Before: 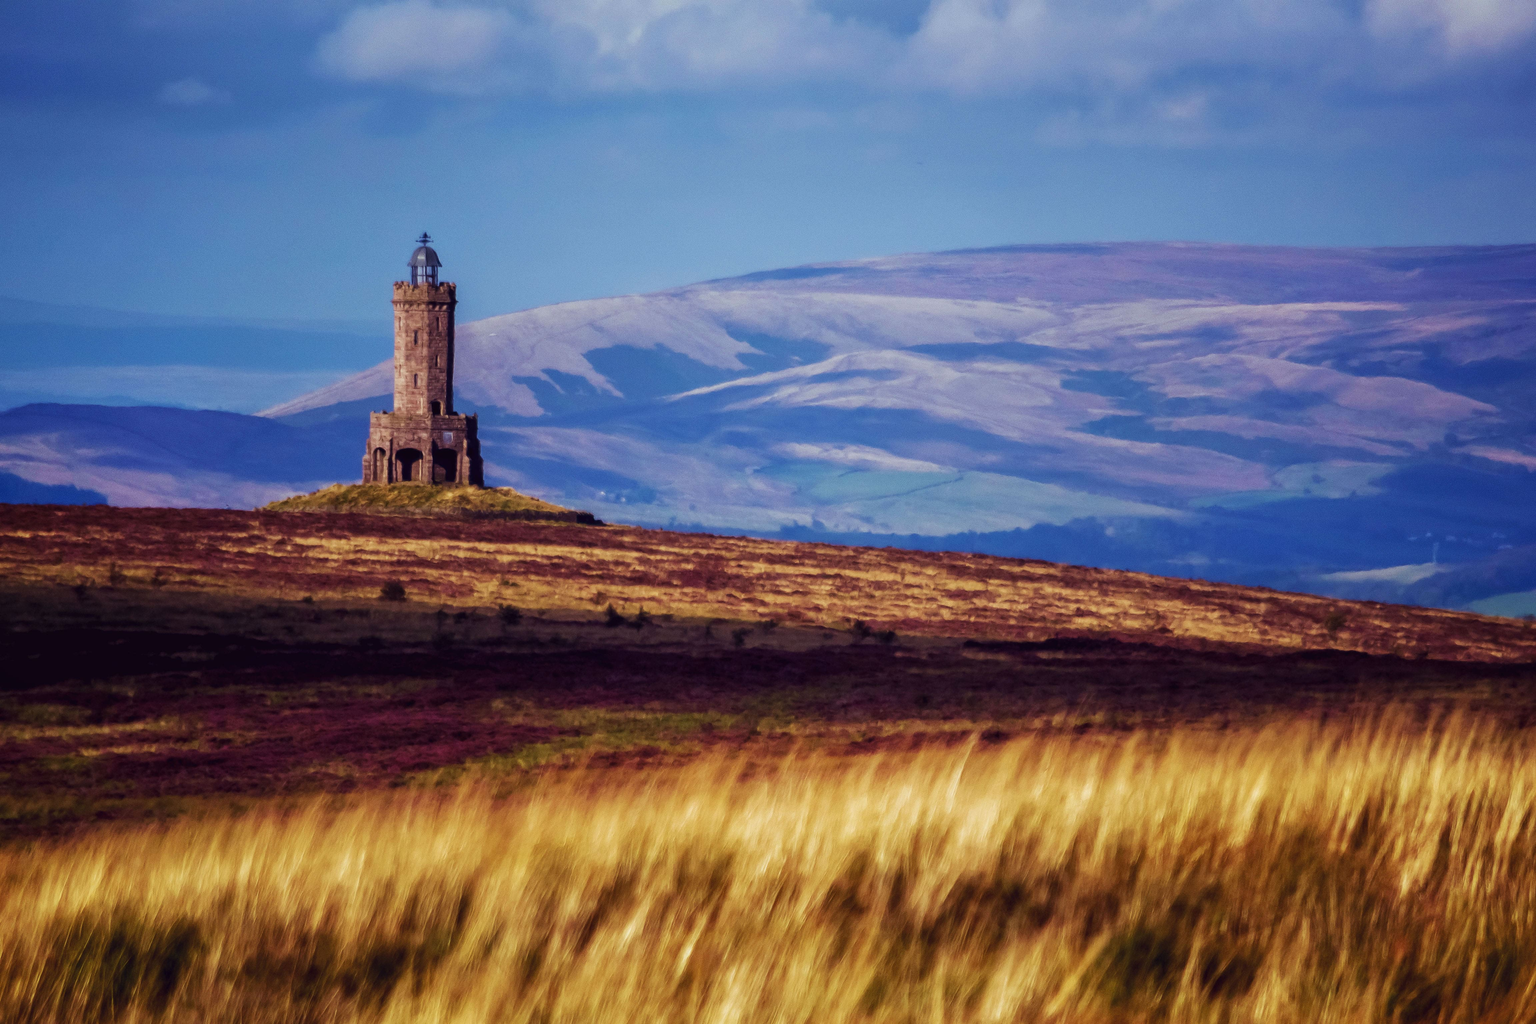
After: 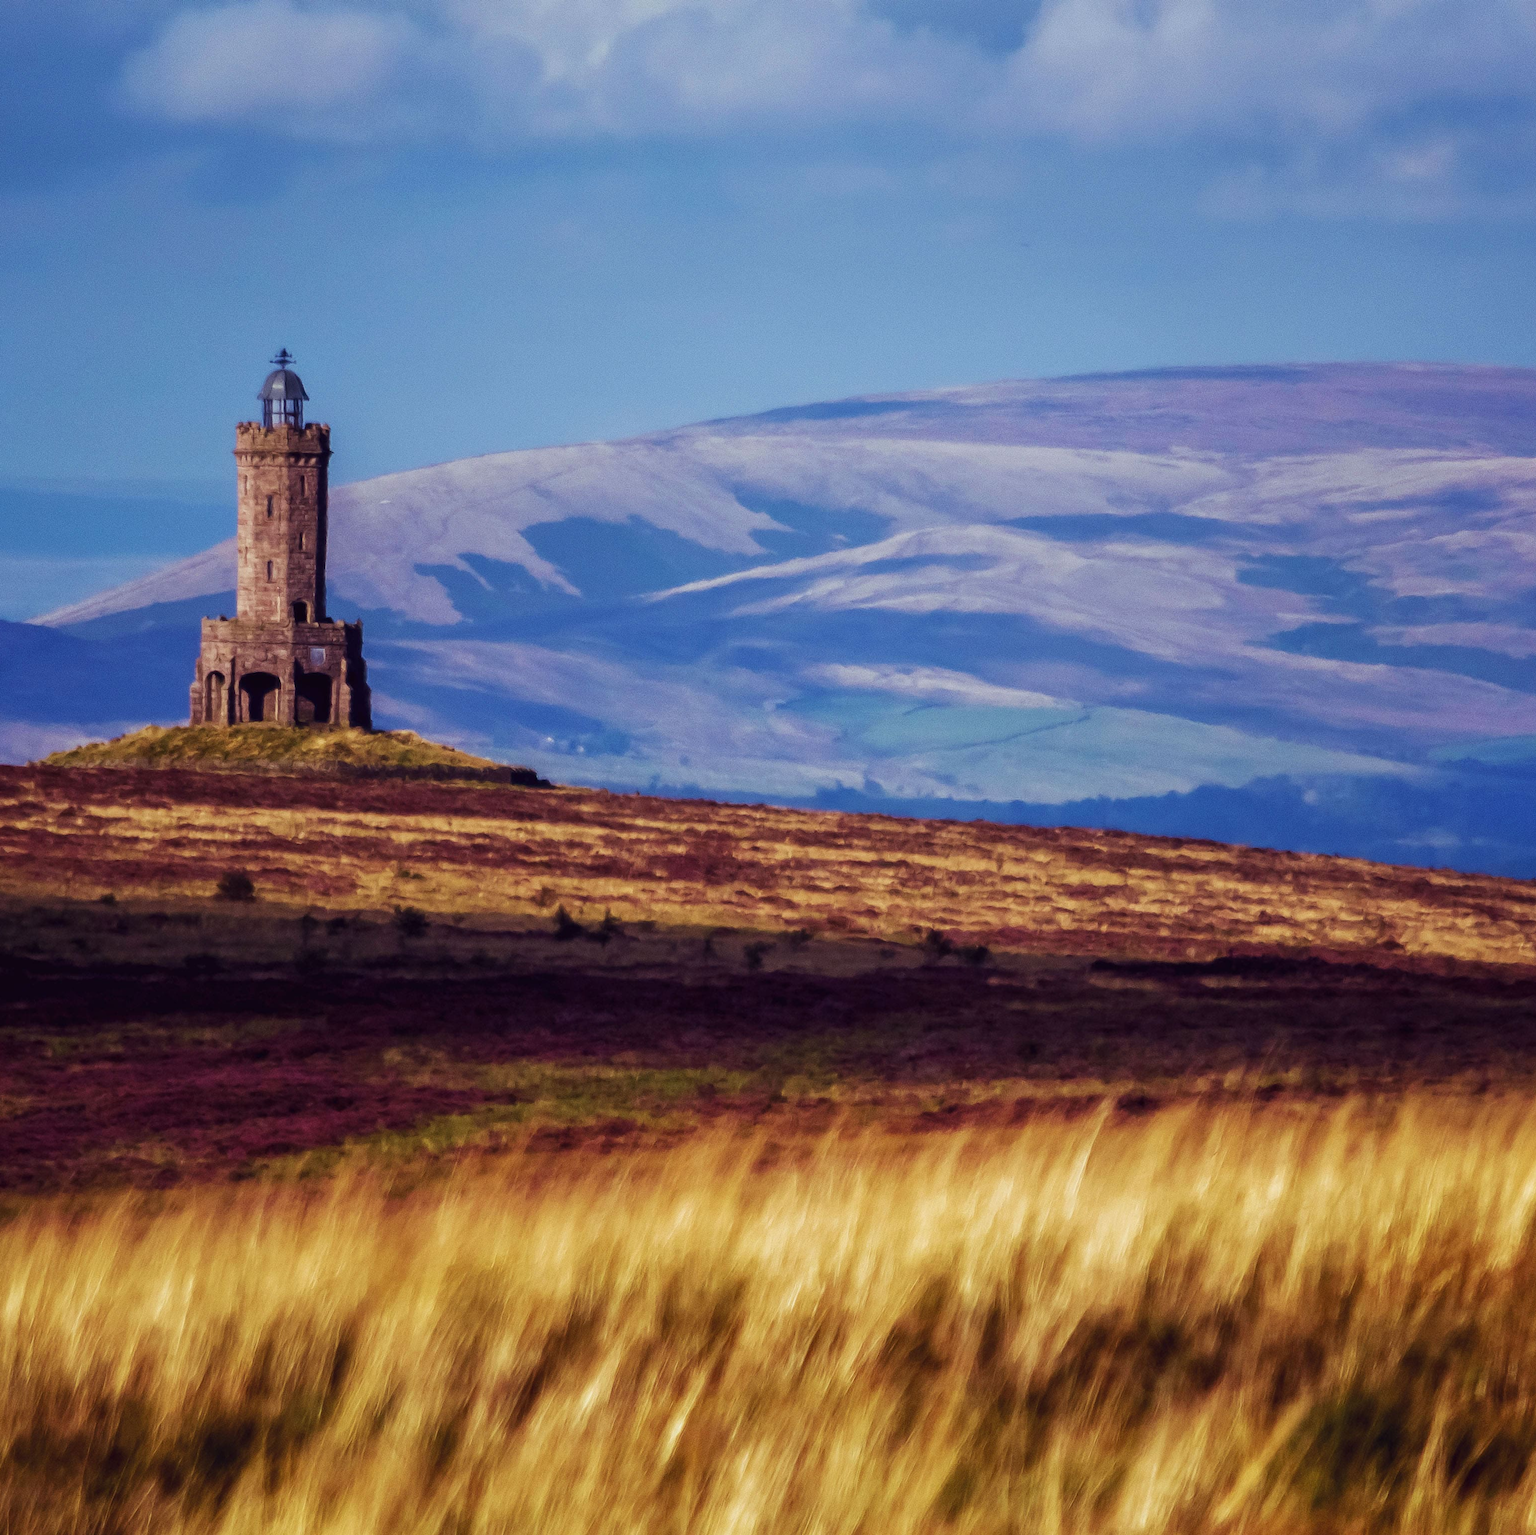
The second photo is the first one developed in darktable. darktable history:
crop: left 15.385%, right 17.898%
